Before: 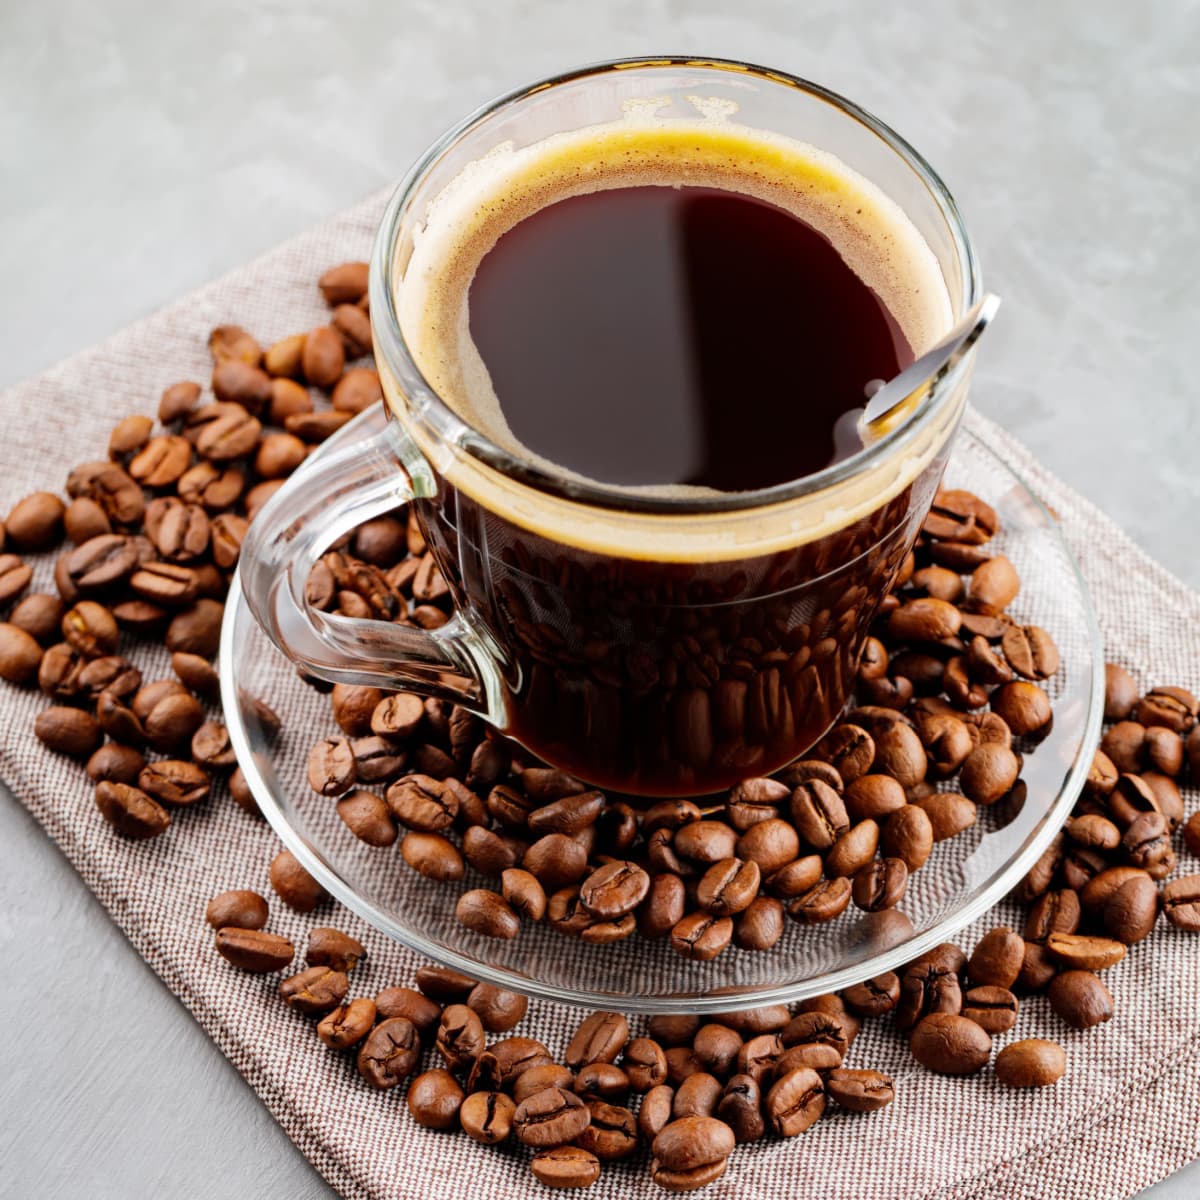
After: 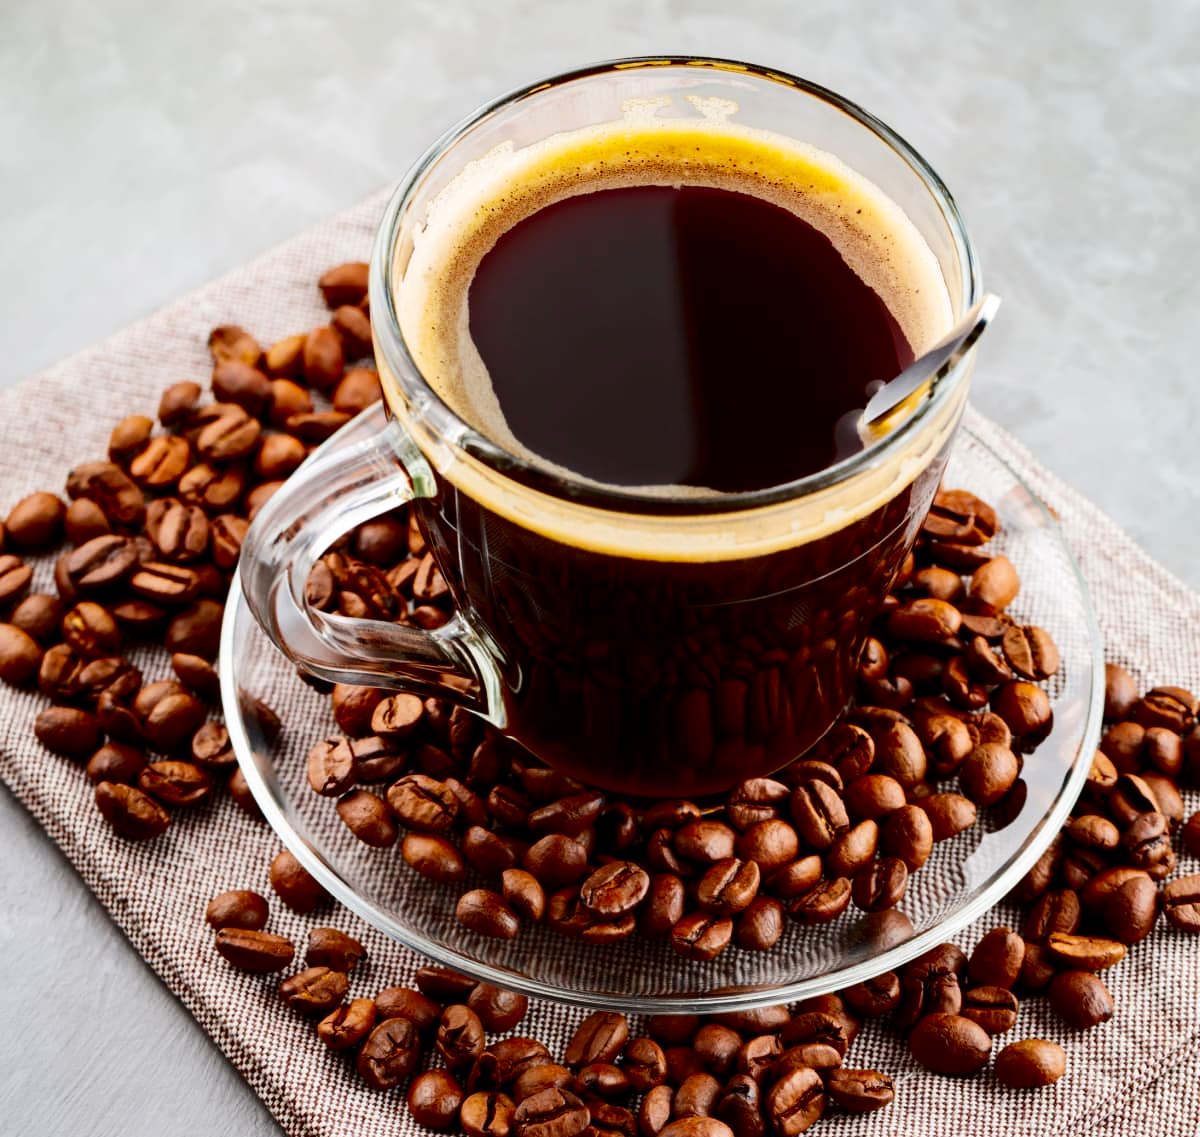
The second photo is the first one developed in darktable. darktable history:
crop and rotate: top 0.011%, bottom 5.163%
contrast brightness saturation: contrast 0.224, brightness -0.19, saturation 0.239
